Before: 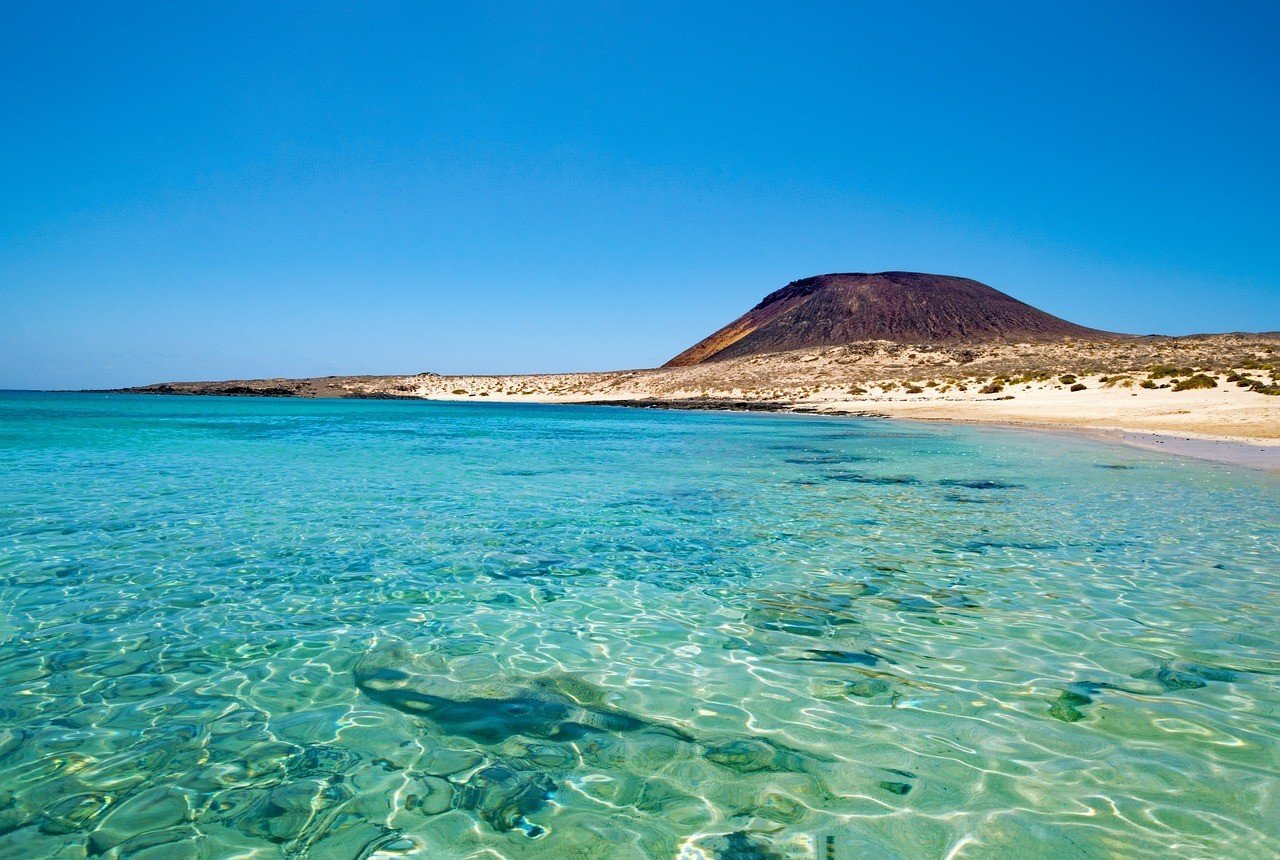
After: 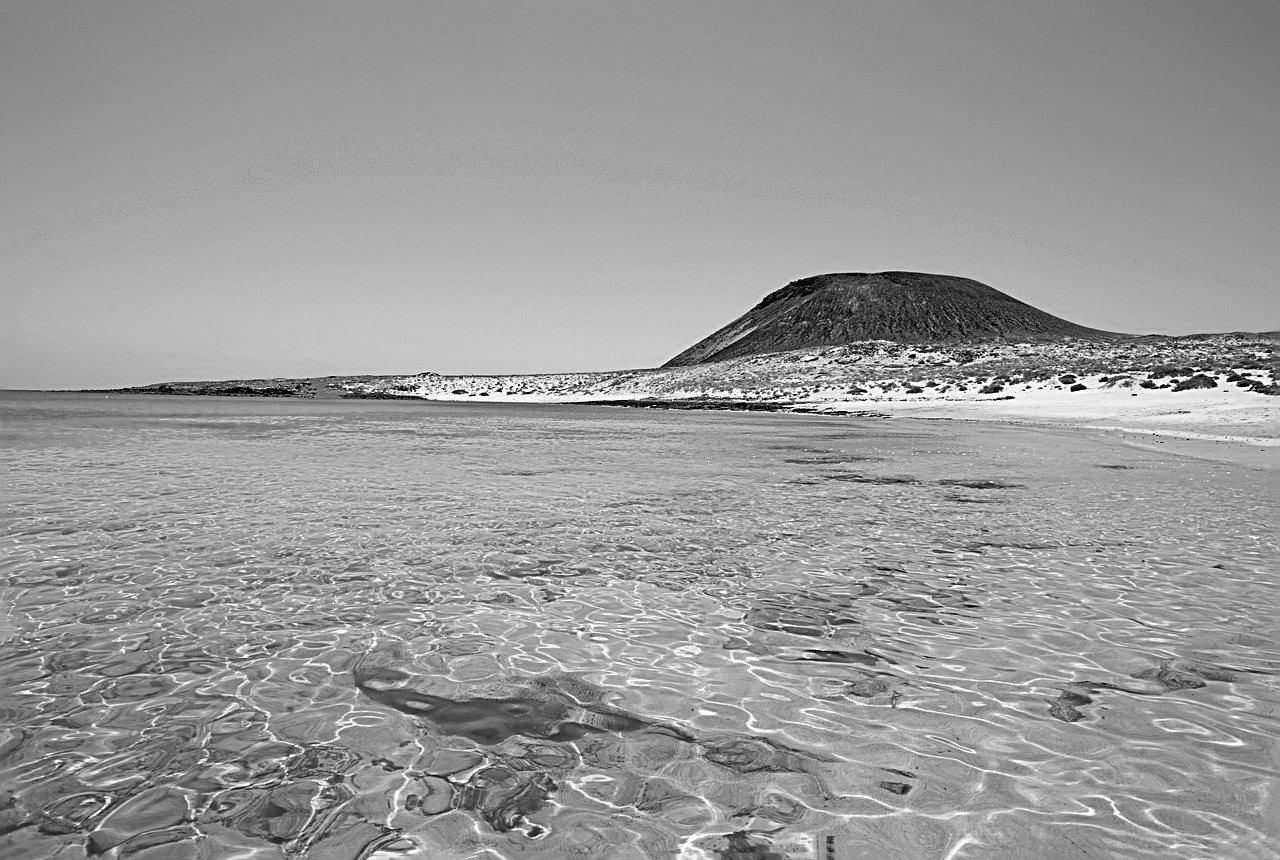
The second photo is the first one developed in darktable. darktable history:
color calibration: output gray [0.267, 0.423, 0.261, 0], x 0.372, y 0.386, temperature 4284.03 K
sharpen: radius 2.537, amount 0.639
